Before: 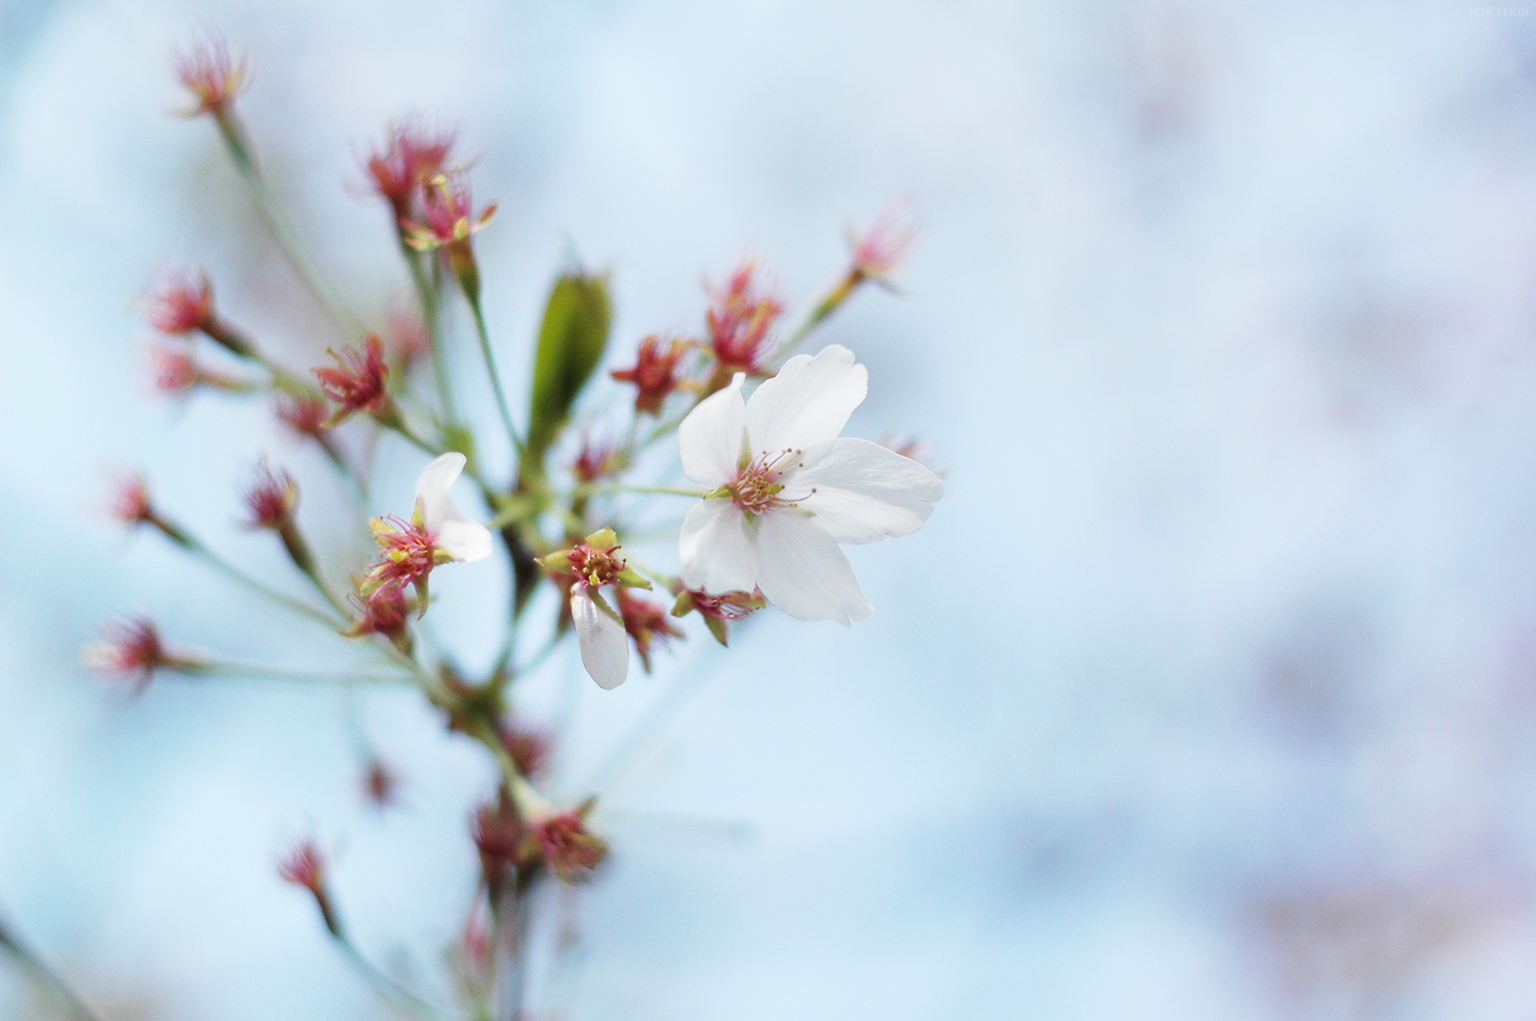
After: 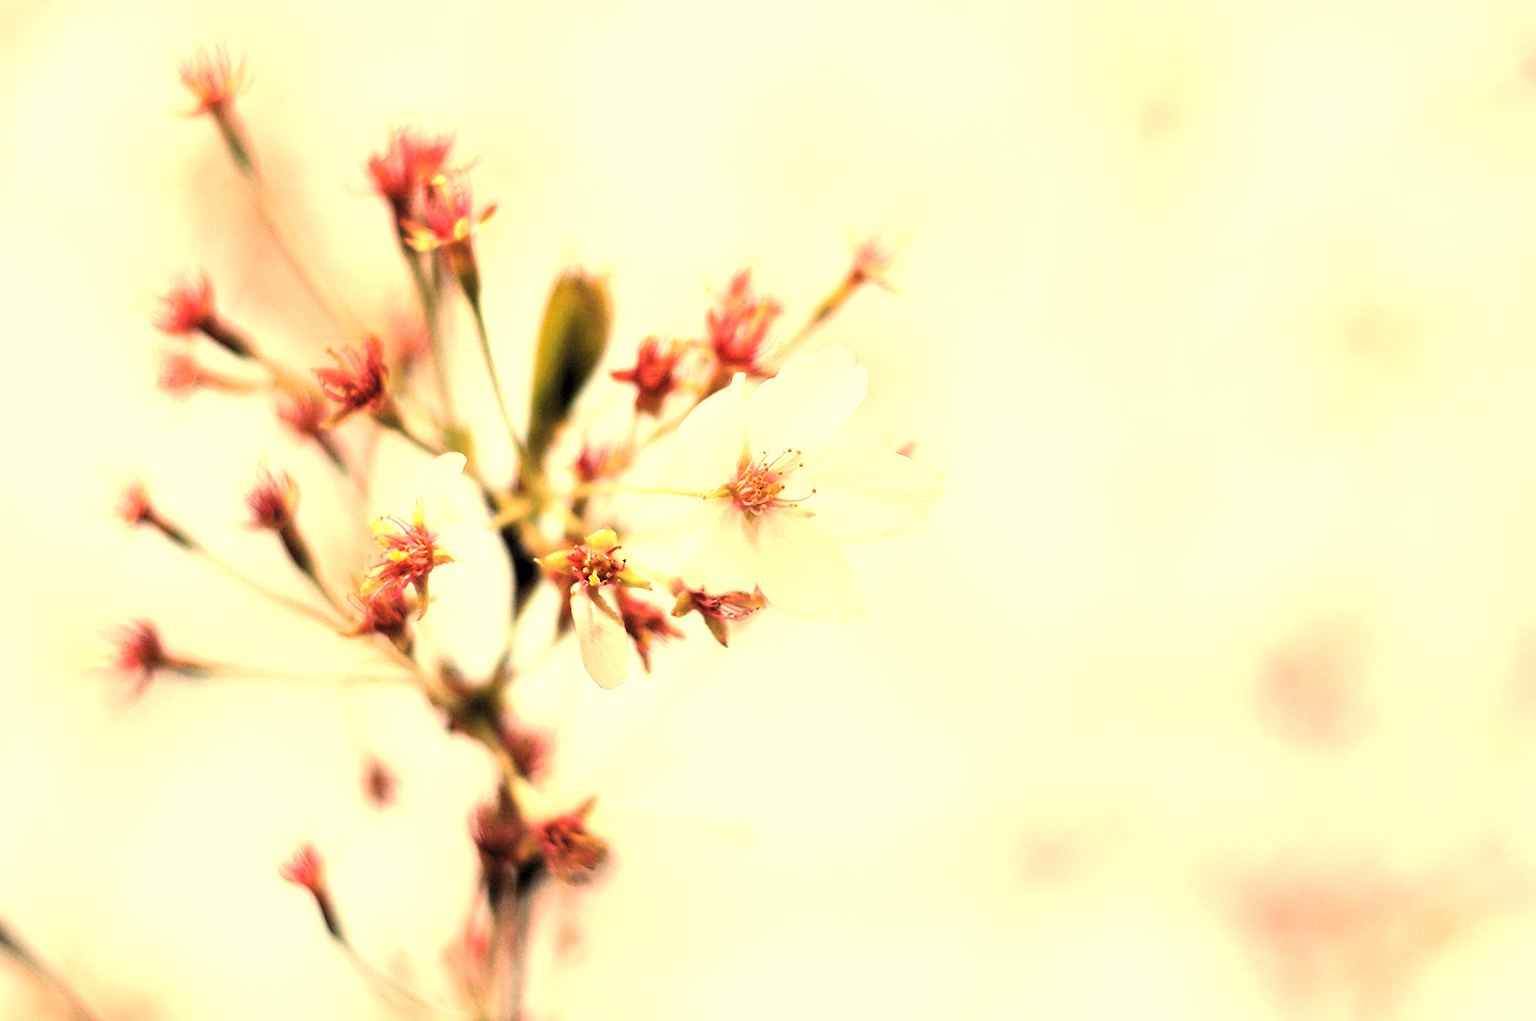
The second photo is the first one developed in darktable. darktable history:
white balance: red 1.467, blue 0.684
exposure: exposure 0.7 EV, compensate highlight preservation false
levels: mode automatic, black 0.023%, white 99.97%, levels [0.062, 0.494, 0.925]
